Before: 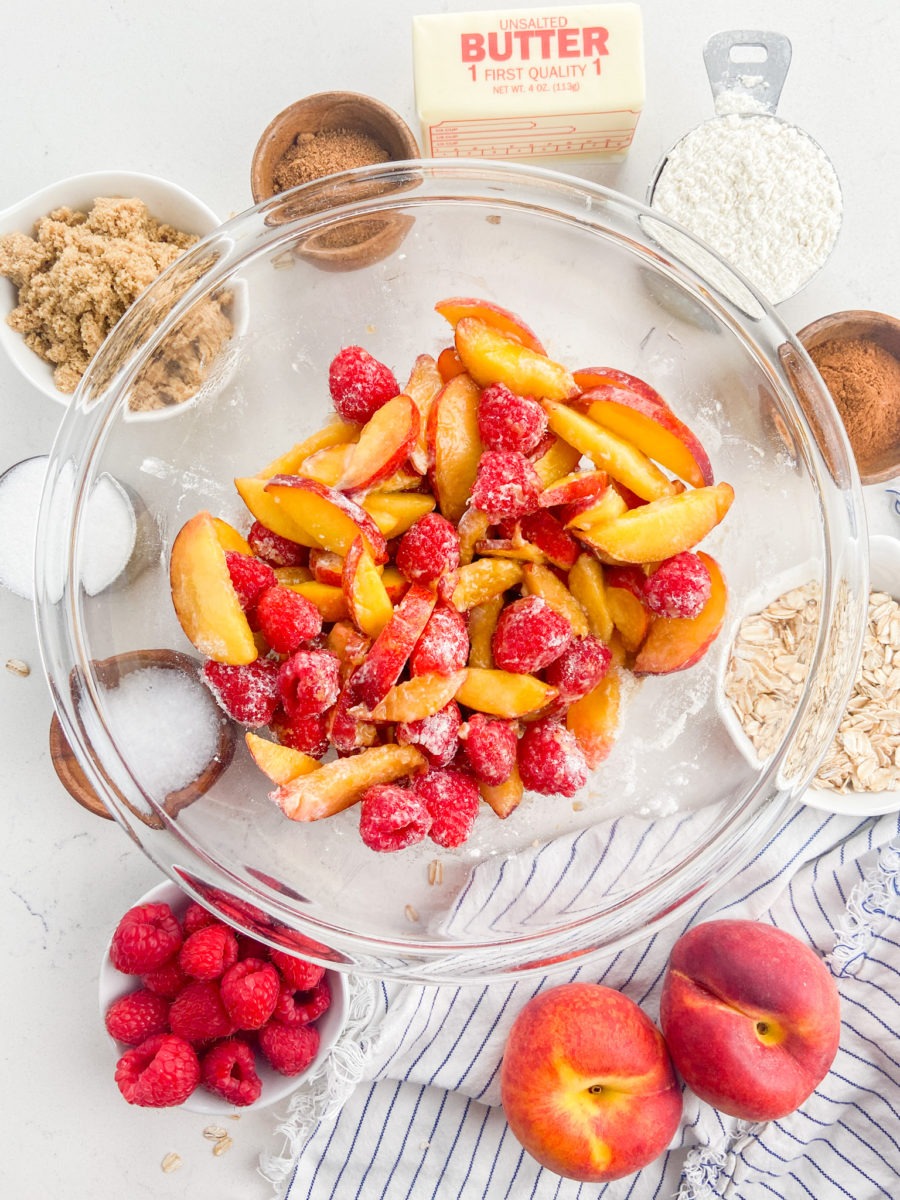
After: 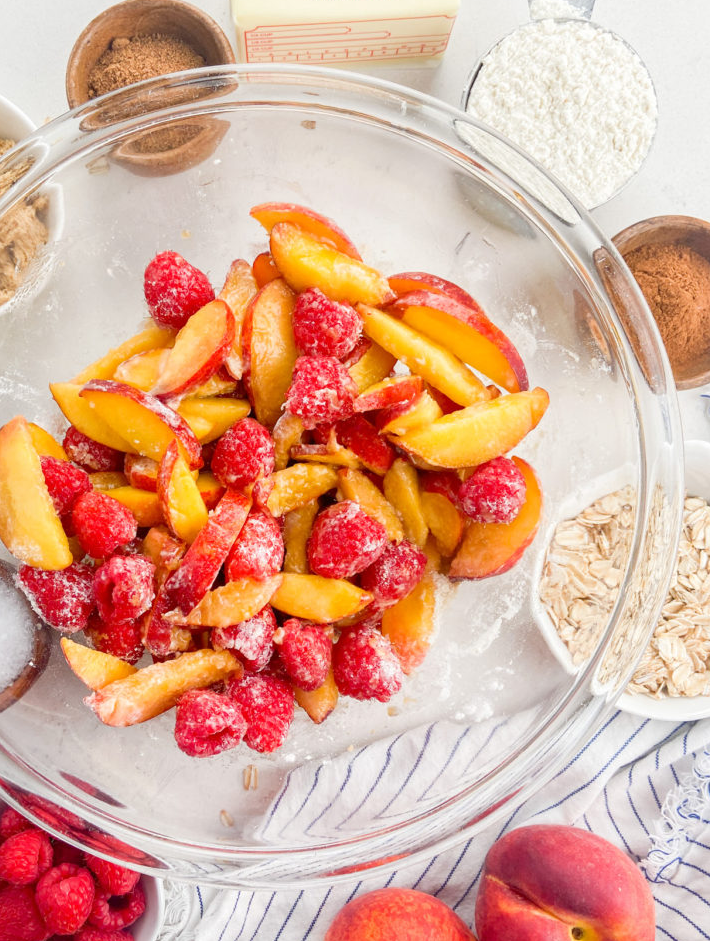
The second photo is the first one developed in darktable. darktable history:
crop and rotate: left 20.632%, top 7.948%, right 0.406%, bottom 13.632%
